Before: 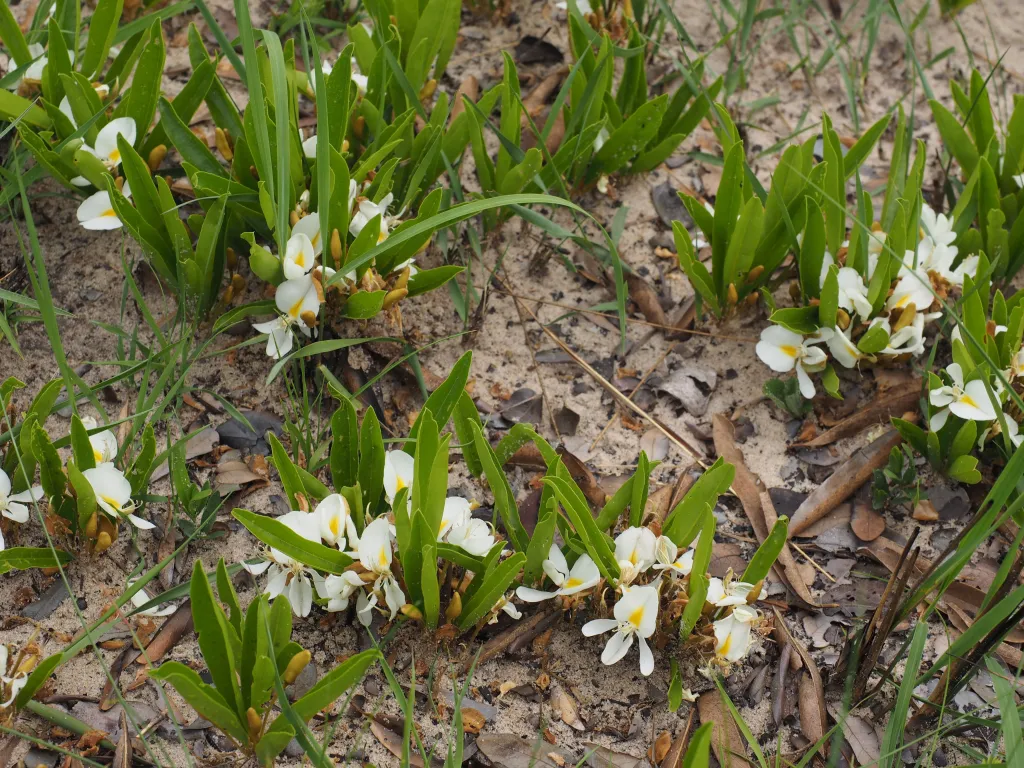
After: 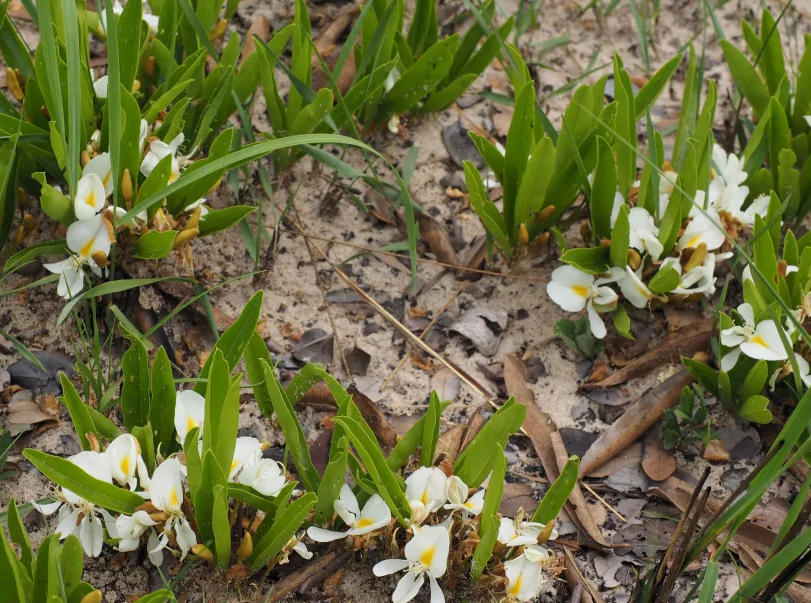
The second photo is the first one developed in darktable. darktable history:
levels: levels [0.016, 0.5, 0.996]
crop and rotate: left 20.443%, top 7.839%, right 0.355%, bottom 13.57%
